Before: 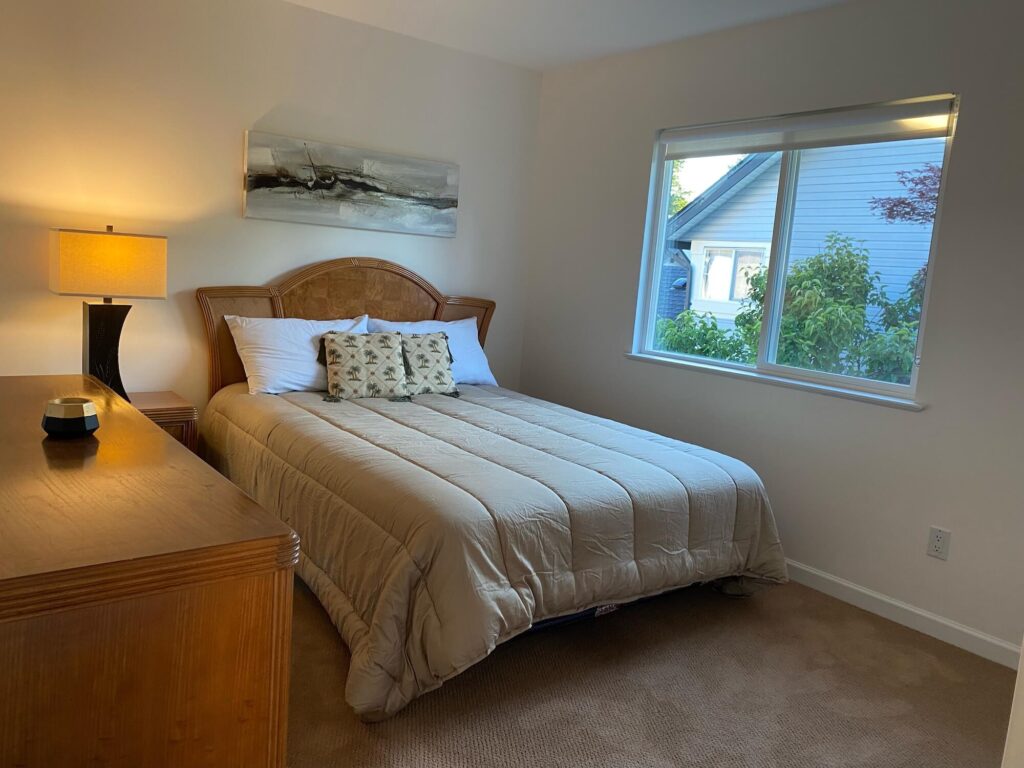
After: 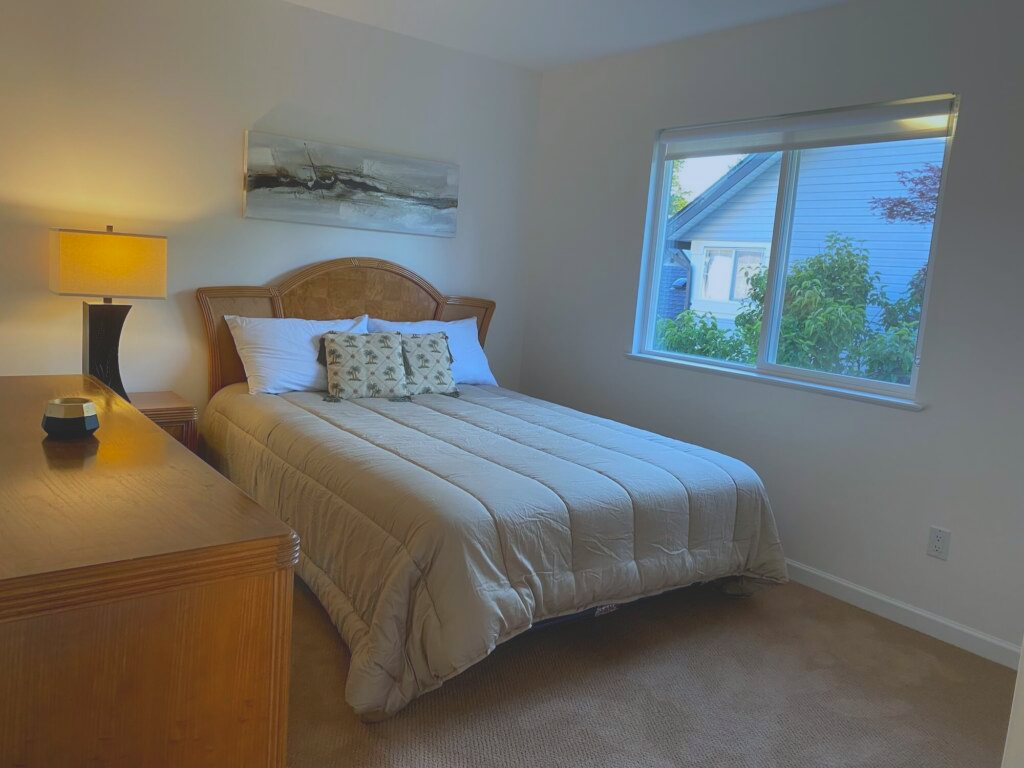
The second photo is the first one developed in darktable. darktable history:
white balance: red 0.924, blue 1.095
contrast brightness saturation: contrast -0.28
exposure: exposure -0.04 EV, compensate highlight preservation false
haze removal: strength -0.05
